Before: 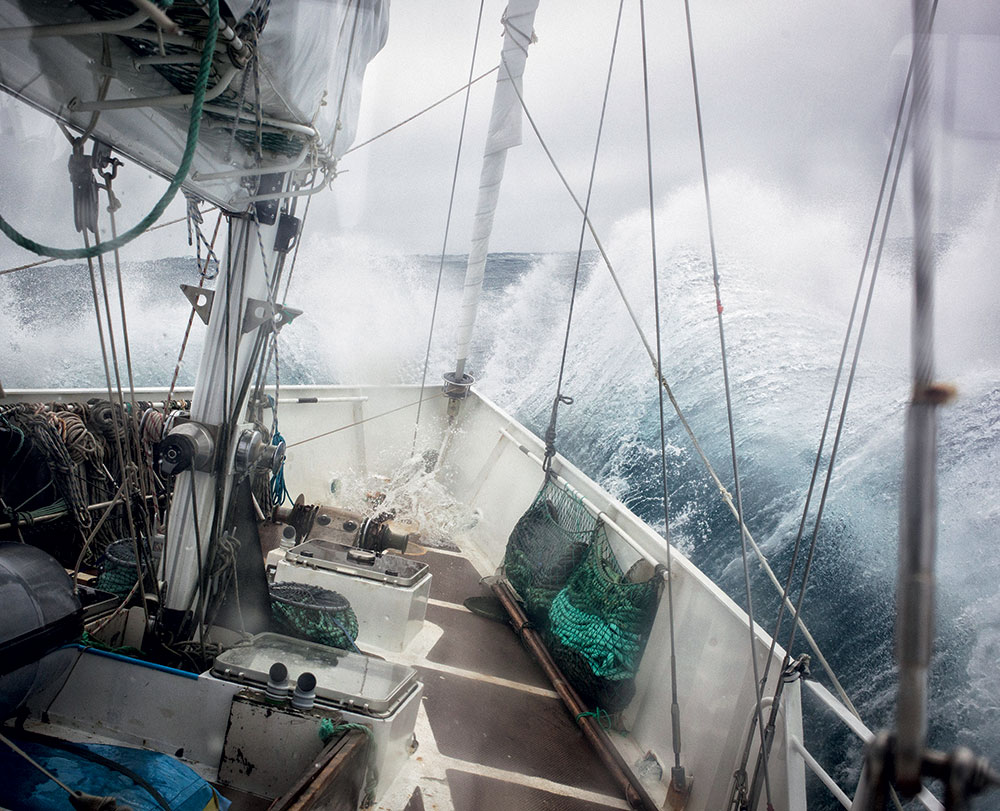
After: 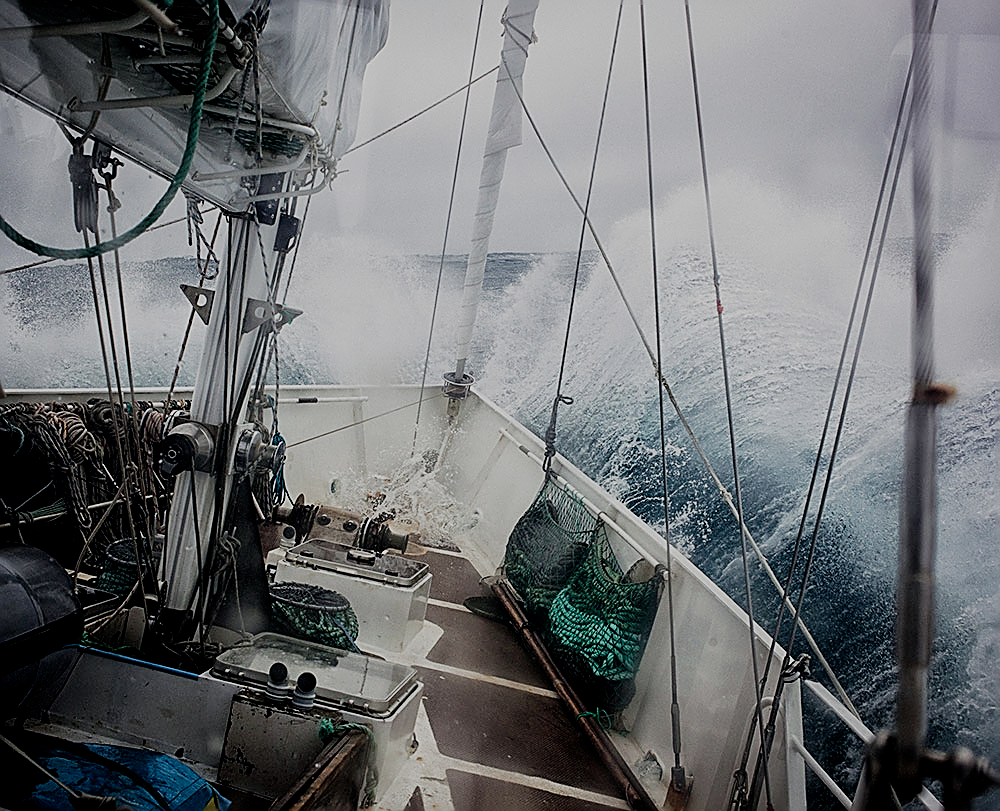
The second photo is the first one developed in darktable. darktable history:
filmic rgb: middle gray luminance 29%, black relative exposure -10.3 EV, white relative exposure 5.5 EV, threshold 6 EV, target black luminance 0%, hardness 3.95, latitude 2.04%, contrast 1.132, highlights saturation mix 5%, shadows ↔ highlights balance 15.11%, preserve chrominance no, color science v3 (2019), use custom middle-gray values true, iterations of high-quality reconstruction 0, enable highlight reconstruction true
sharpen: radius 1.685, amount 1.294
